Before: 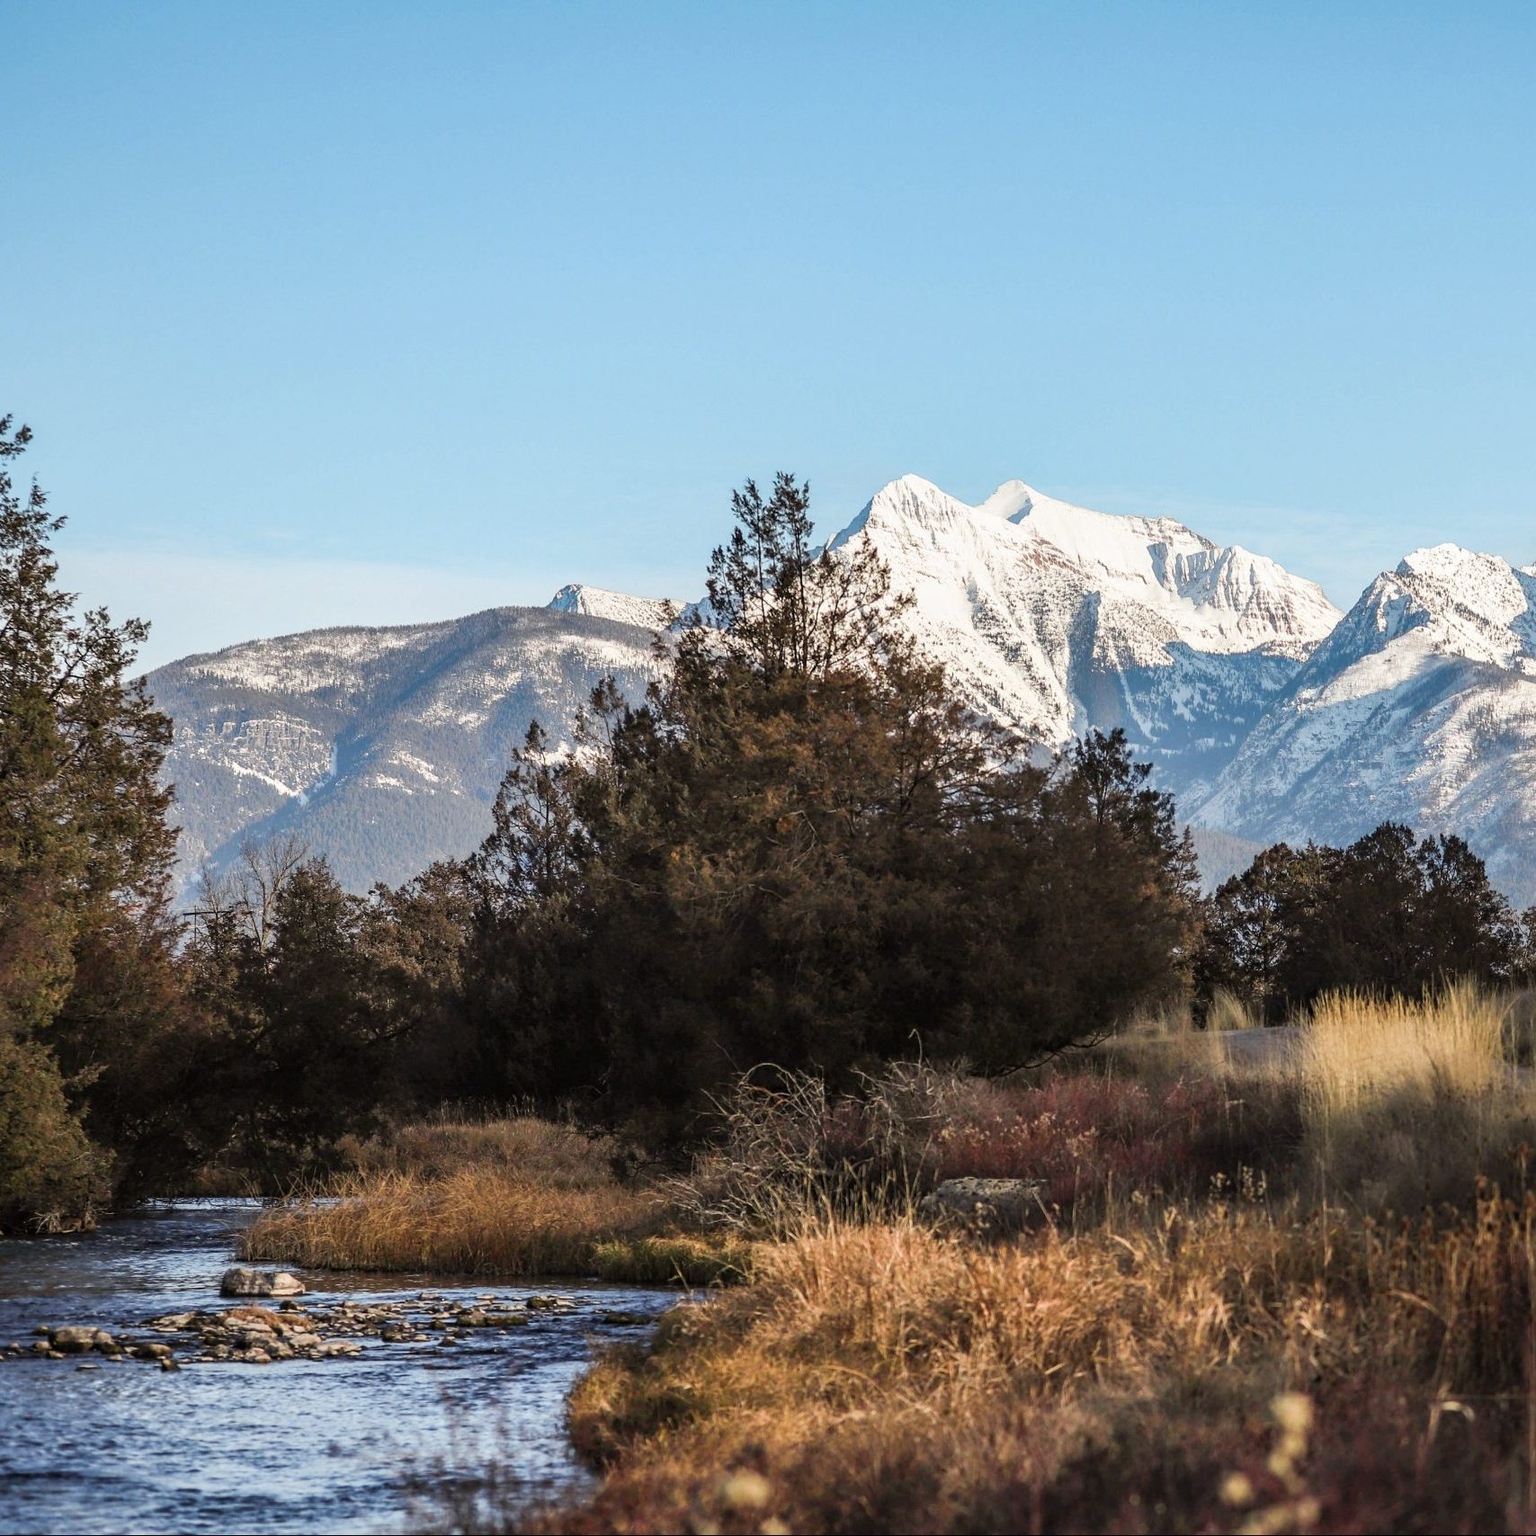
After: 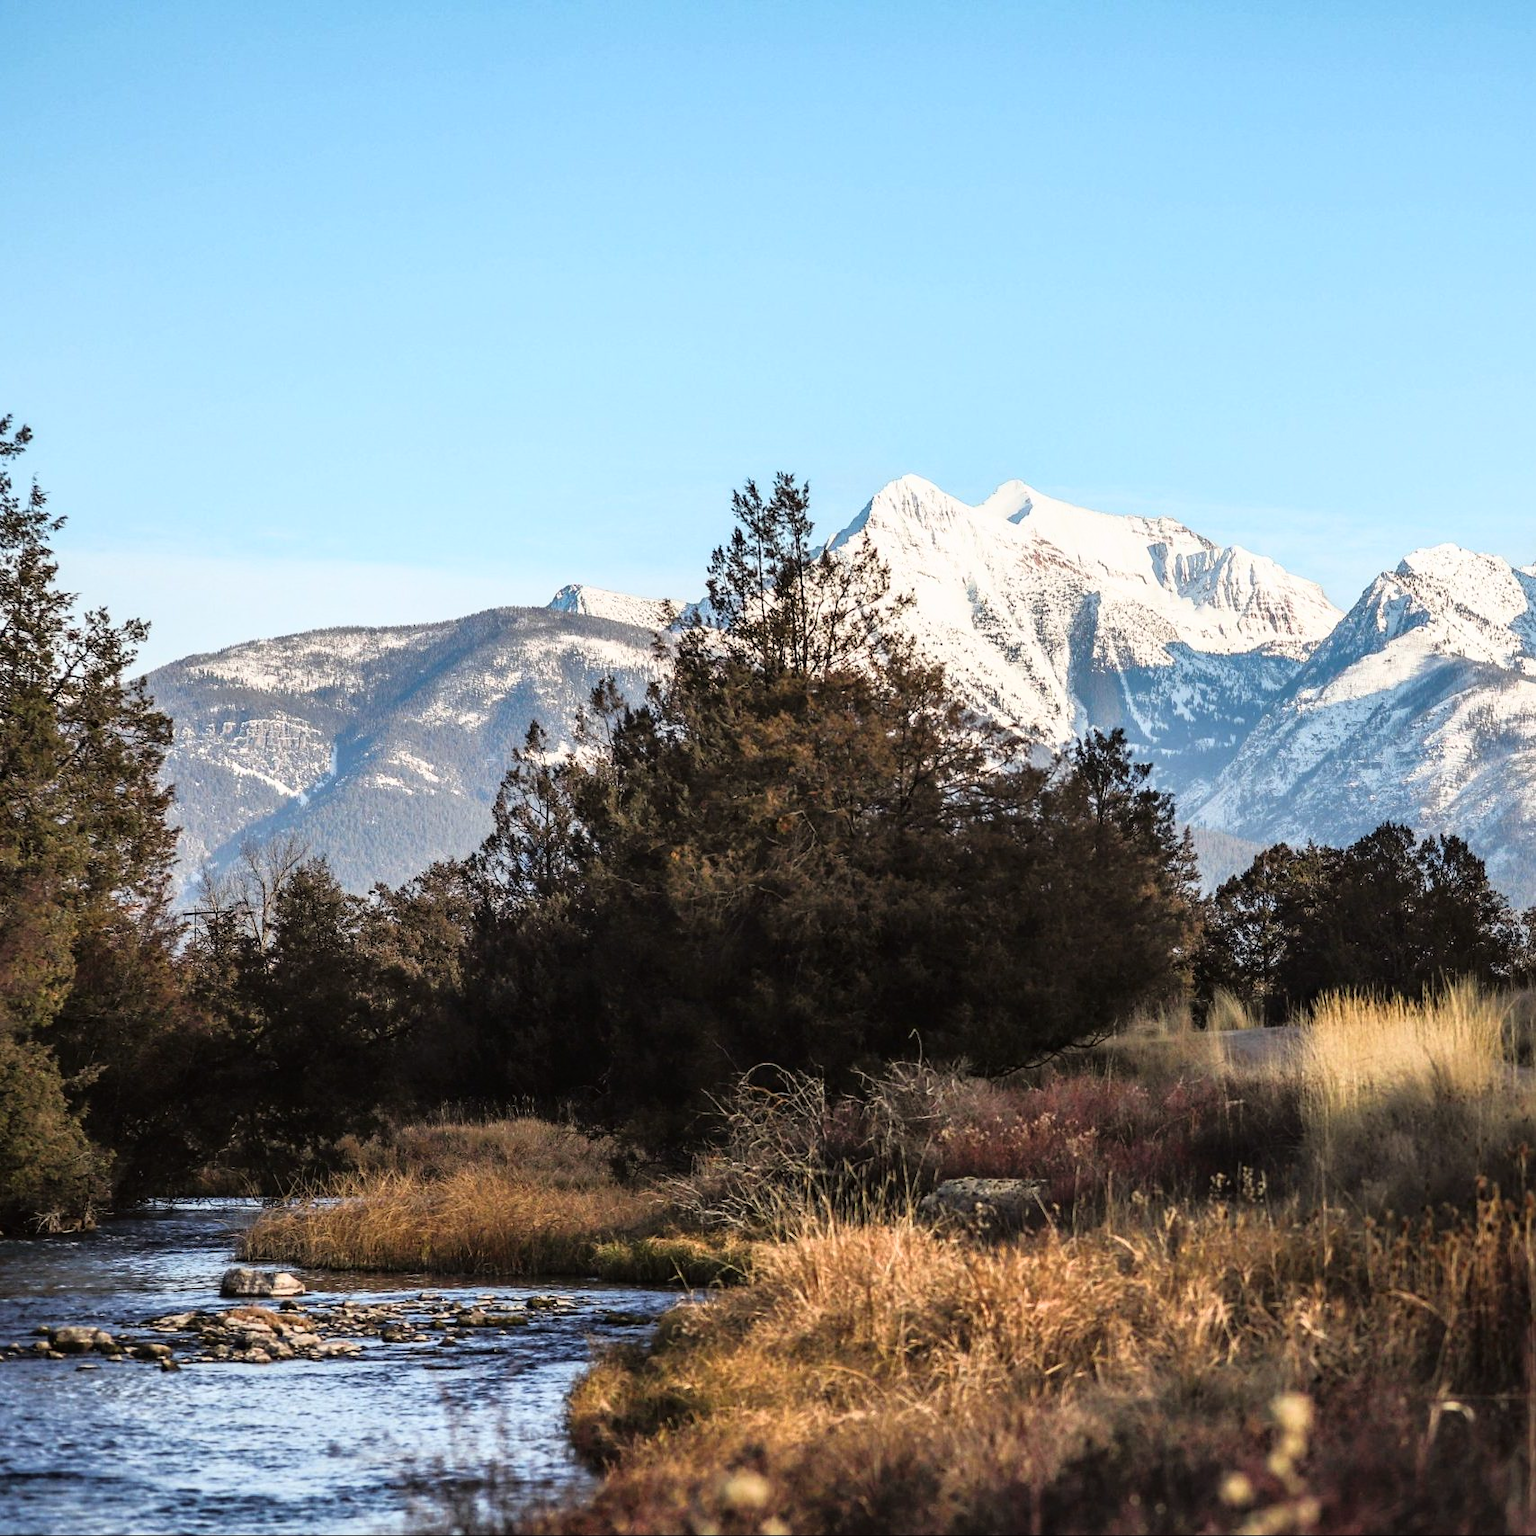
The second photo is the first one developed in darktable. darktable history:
tone curve: curves: ch0 [(0, 0.01) (0.037, 0.032) (0.131, 0.108) (0.275, 0.286) (0.483, 0.517) (0.61, 0.661) (0.697, 0.768) (0.797, 0.876) (0.888, 0.952) (0.997, 0.995)]; ch1 [(0, 0) (0.312, 0.262) (0.425, 0.402) (0.5, 0.5) (0.527, 0.532) (0.556, 0.585) (0.683, 0.706) (0.746, 0.77) (1, 1)]; ch2 [(0, 0) (0.223, 0.185) (0.333, 0.284) (0.432, 0.4) (0.502, 0.502) (0.525, 0.527) (0.545, 0.564) (0.587, 0.613) (0.636, 0.654) (0.711, 0.729) (0.845, 0.855) (0.998, 0.977)], color space Lab, linked channels, preserve colors none
